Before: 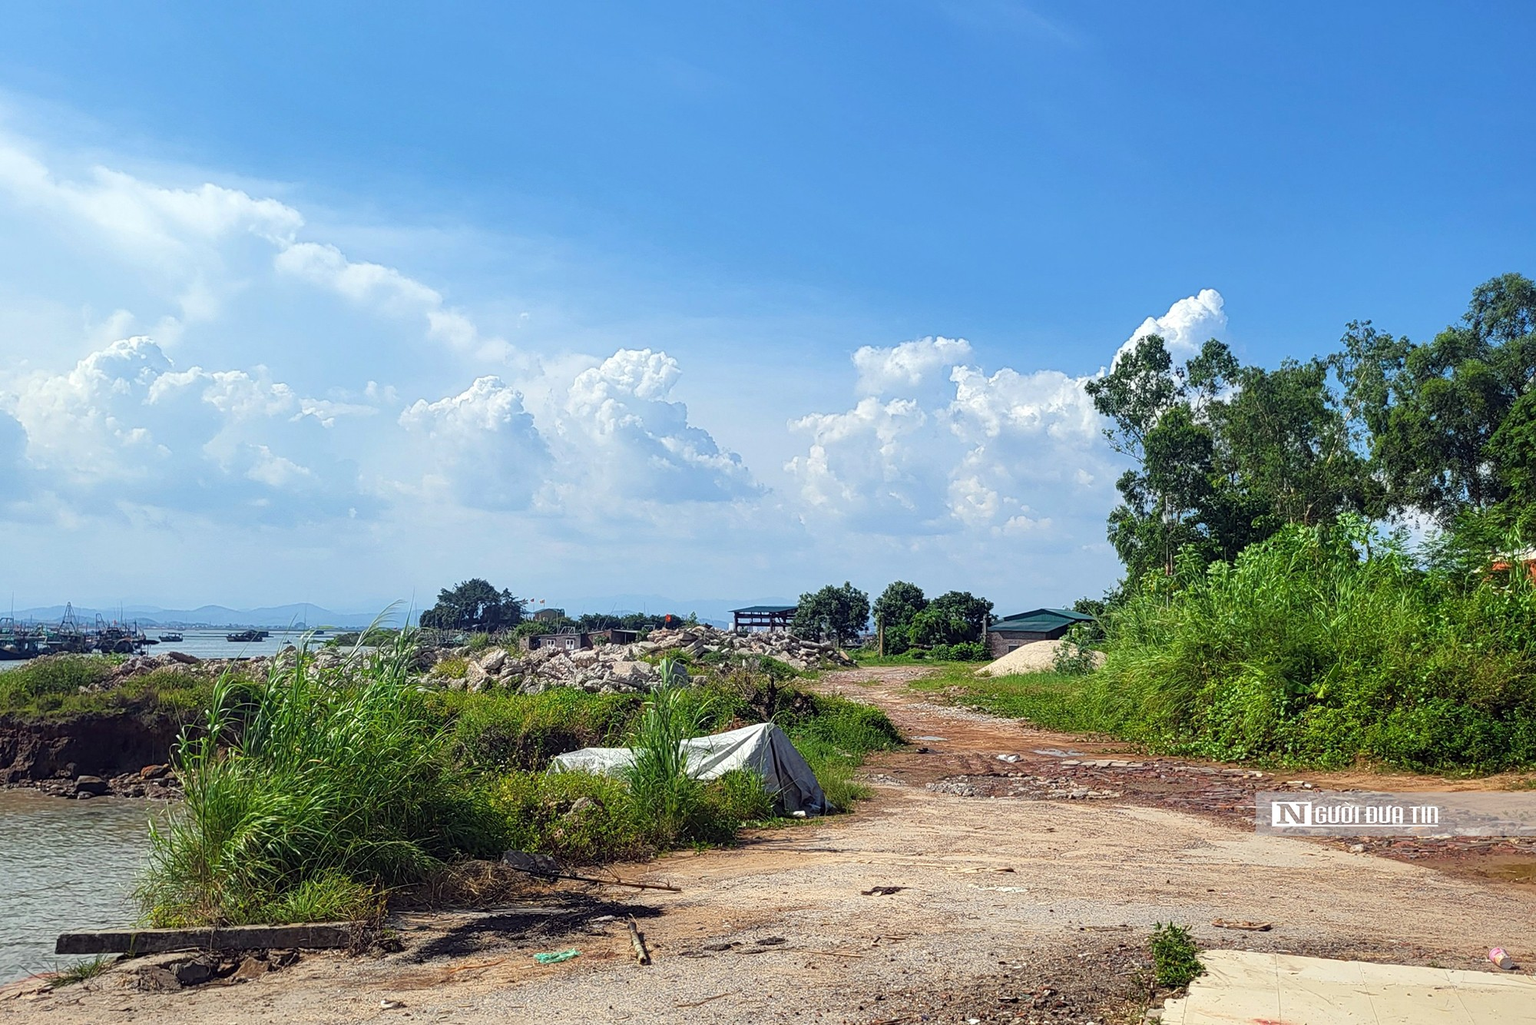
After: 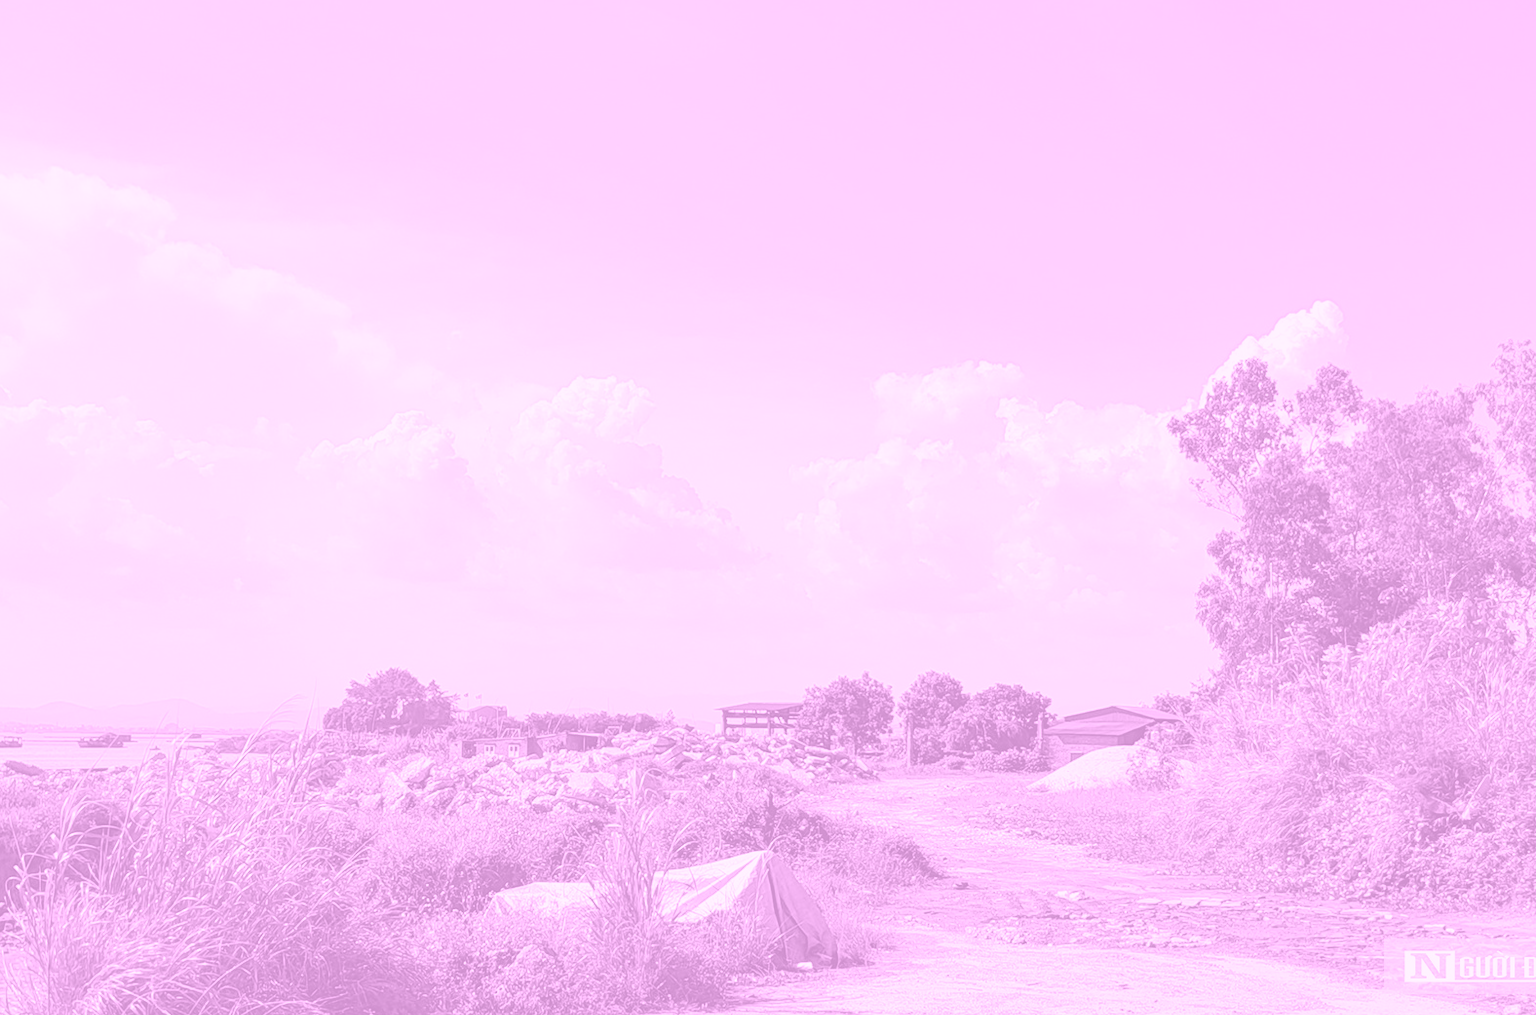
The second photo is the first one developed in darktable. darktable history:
crop and rotate: left 10.77%, top 5.1%, right 10.41%, bottom 16.76%
exposure: black level correction 0.001, exposure 0.5 EV, compensate exposure bias true, compensate highlight preservation false
colorize: hue 331.2°, saturation 75%, source mix 30.28%, lightness 70.52%, version 1
